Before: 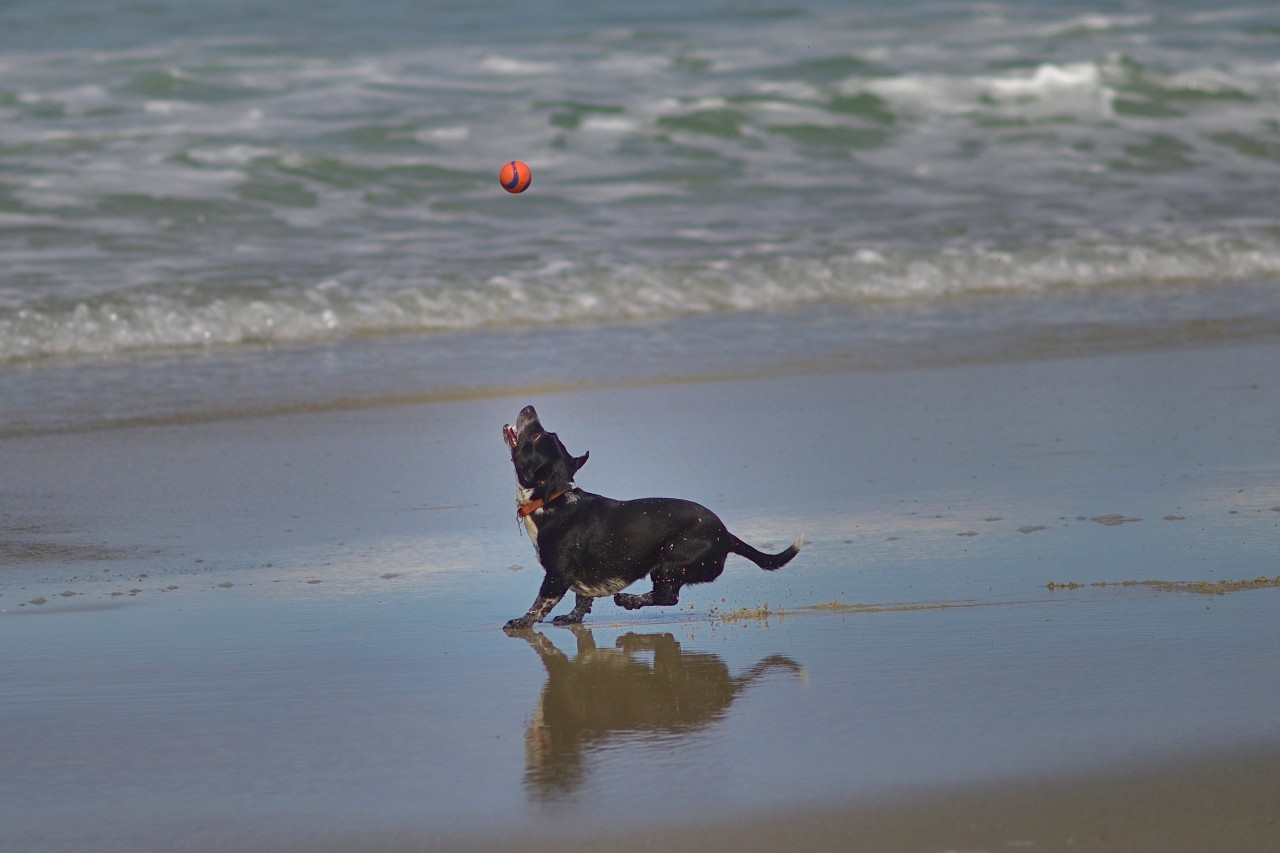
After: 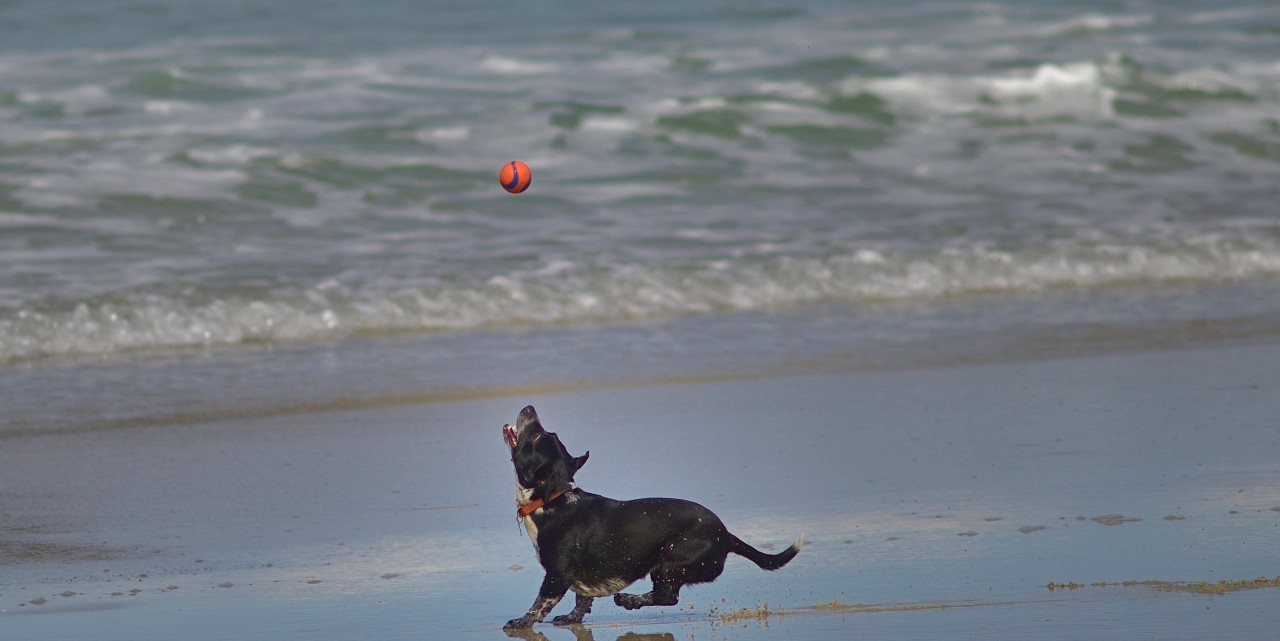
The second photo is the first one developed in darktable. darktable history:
crop: bottom 24.801%
